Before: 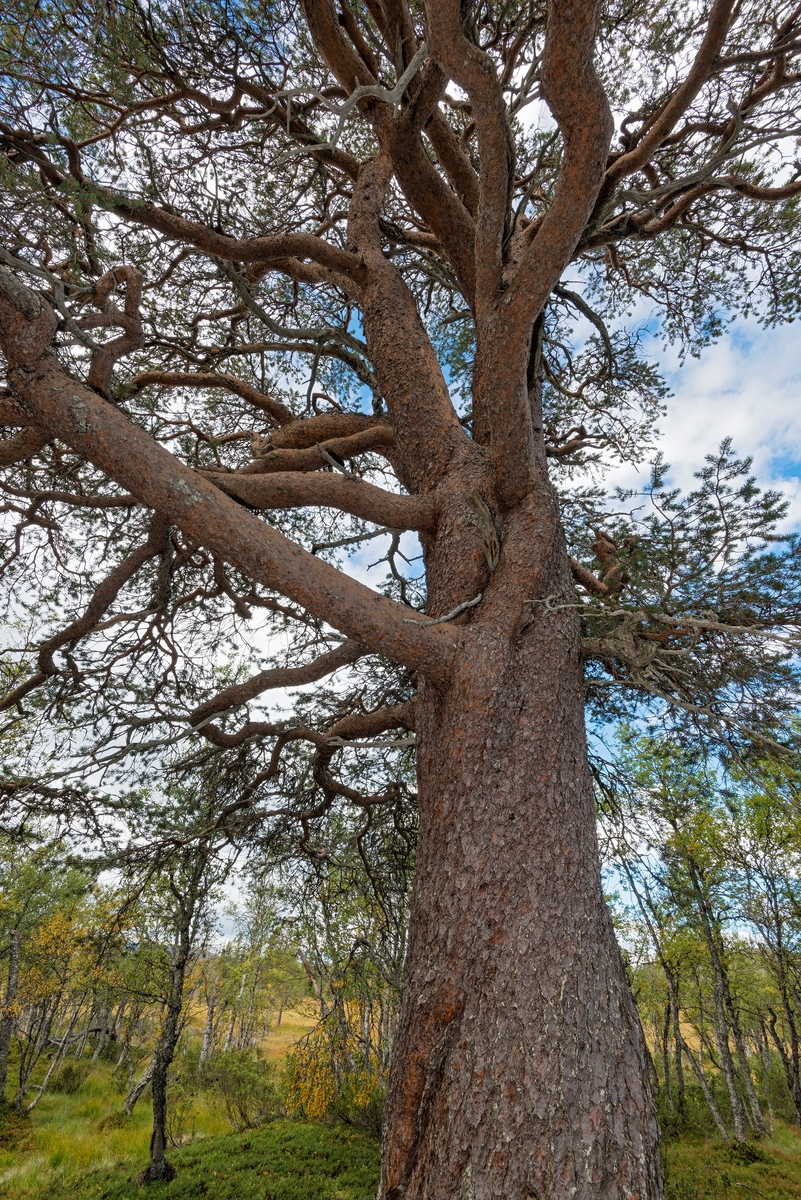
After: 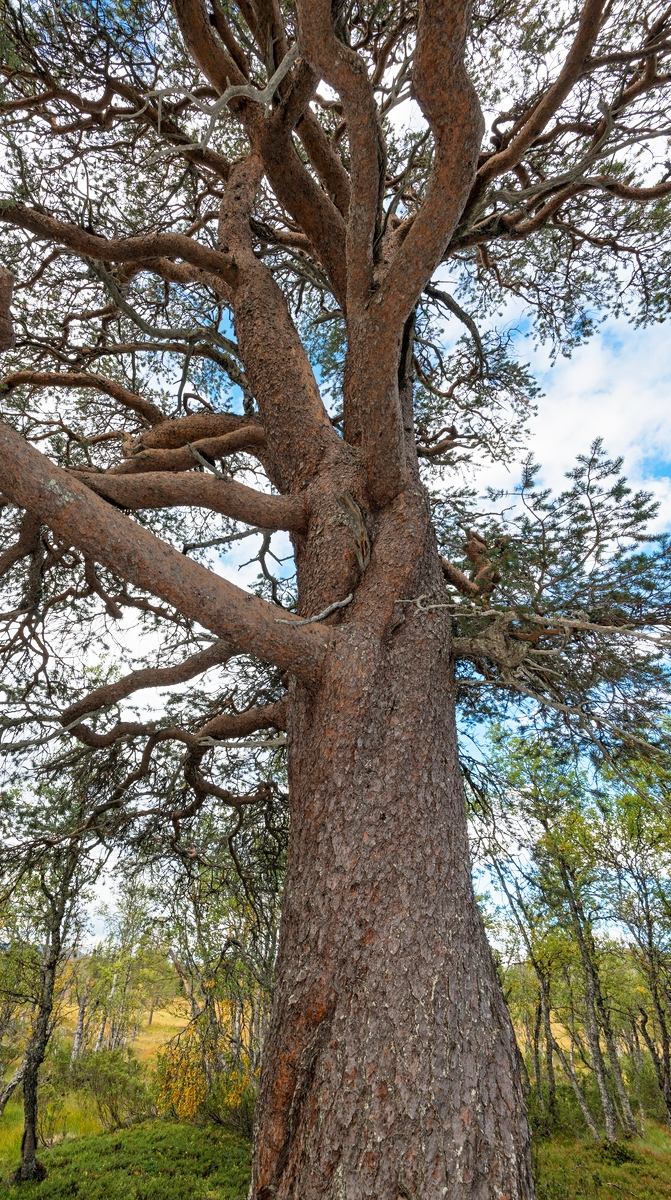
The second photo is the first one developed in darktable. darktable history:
crop: left 16.145%
base curve: curves: ch0 [(0, 0) (0.688, 0.865) (1, 1)], preserve colors none
